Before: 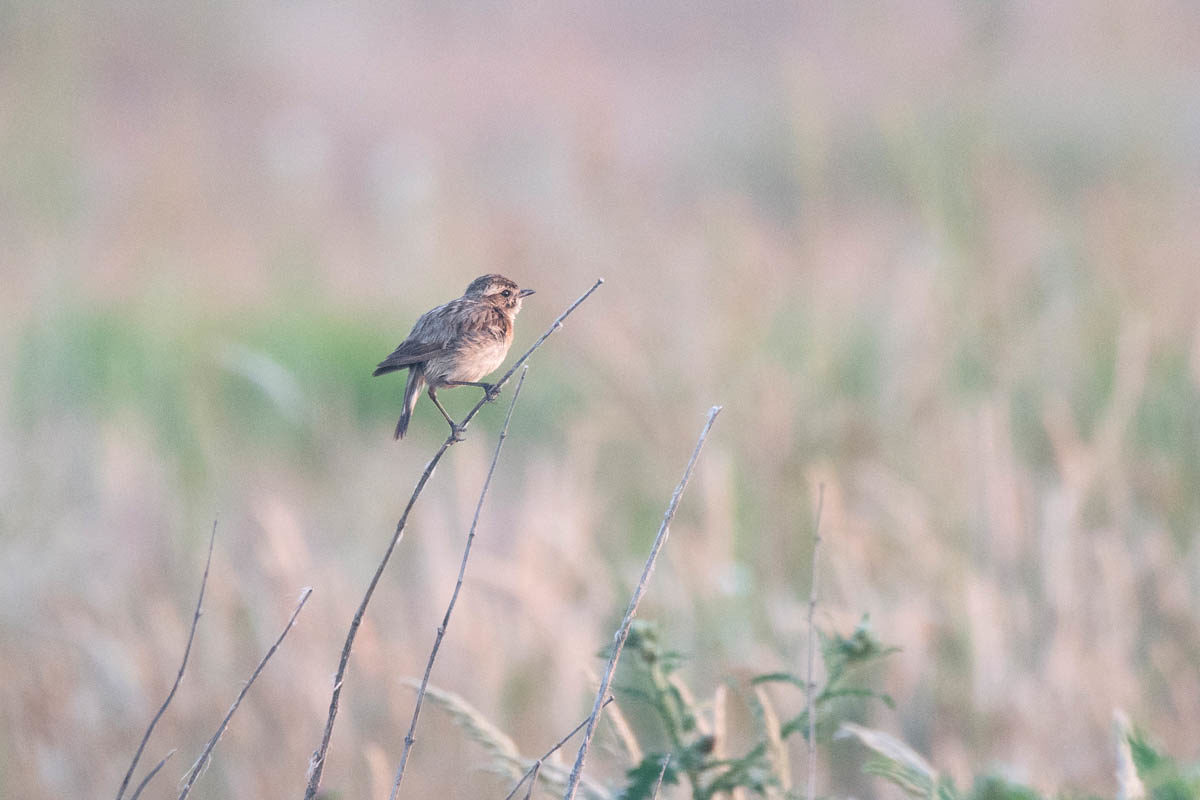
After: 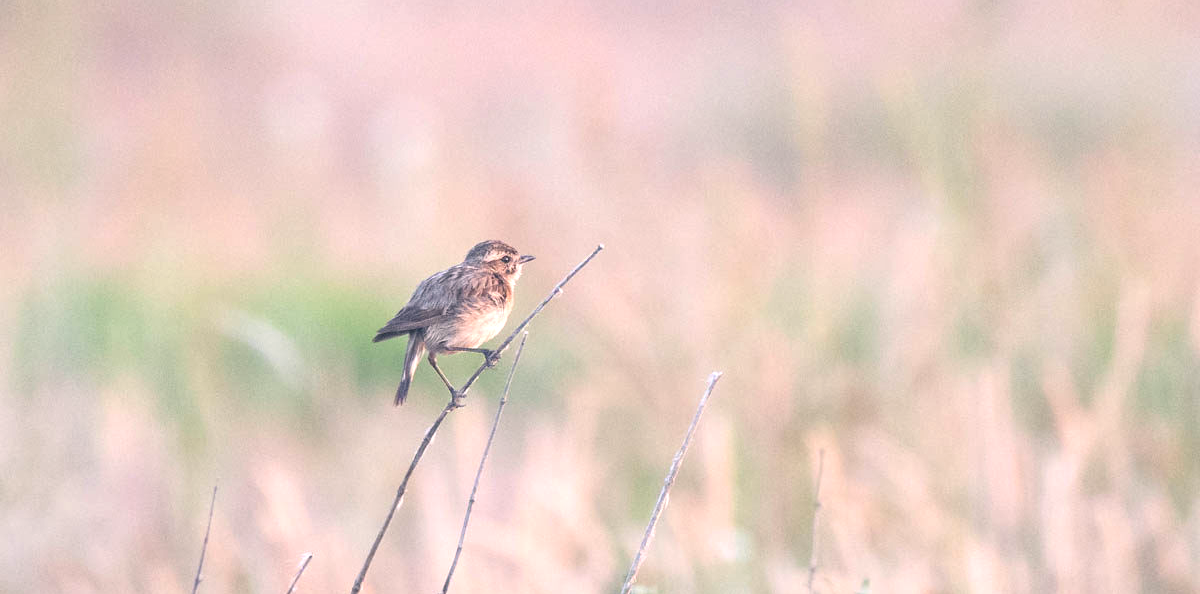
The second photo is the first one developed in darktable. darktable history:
crop: top 4.324%, bottom 21.372%
exposure: black level correction 0, exposure 0.5 EV, compensate highlight preservation false
color correction: highlights a* 5.9, highlights b* 4.69
tone equalizer: -8 EV 0.049 EV
